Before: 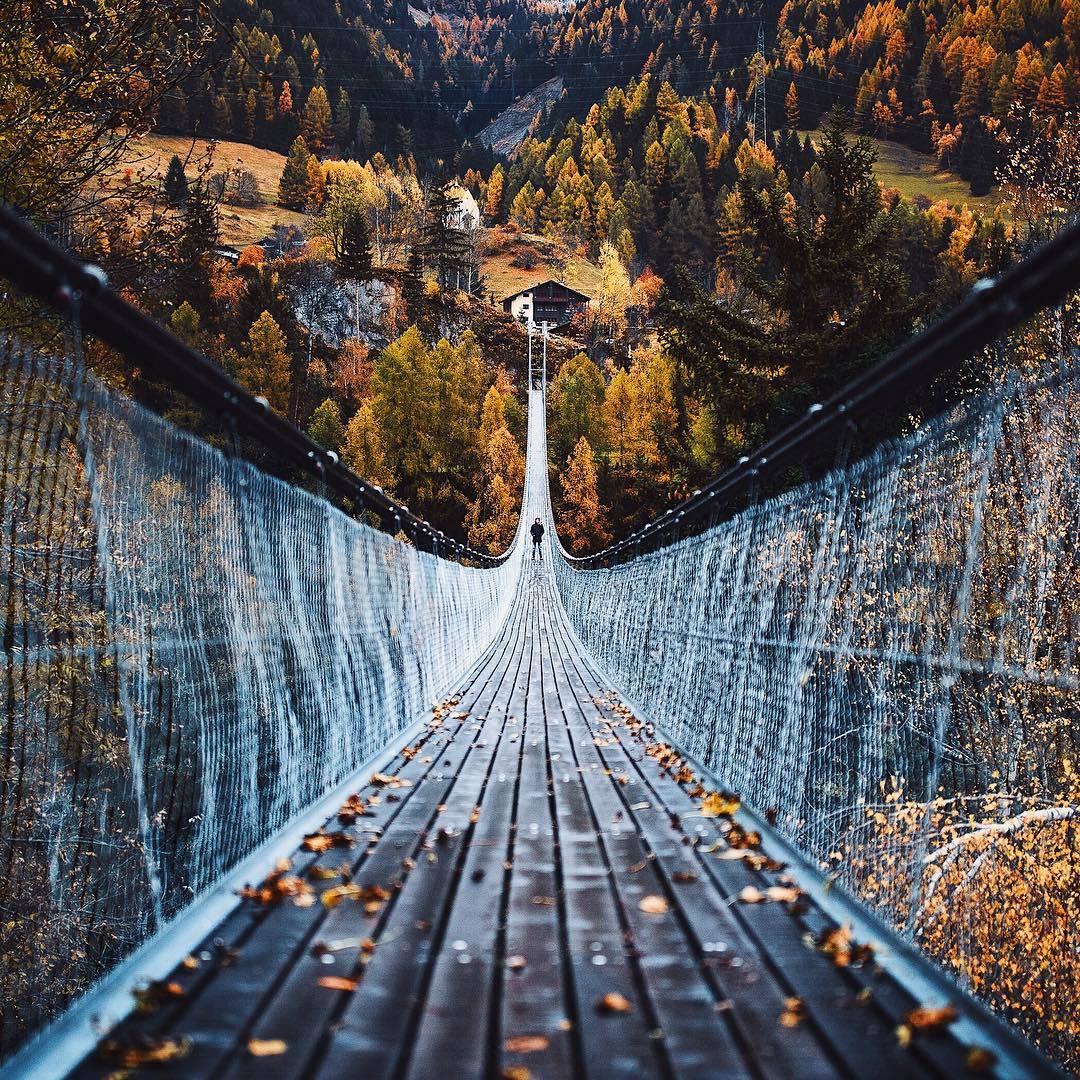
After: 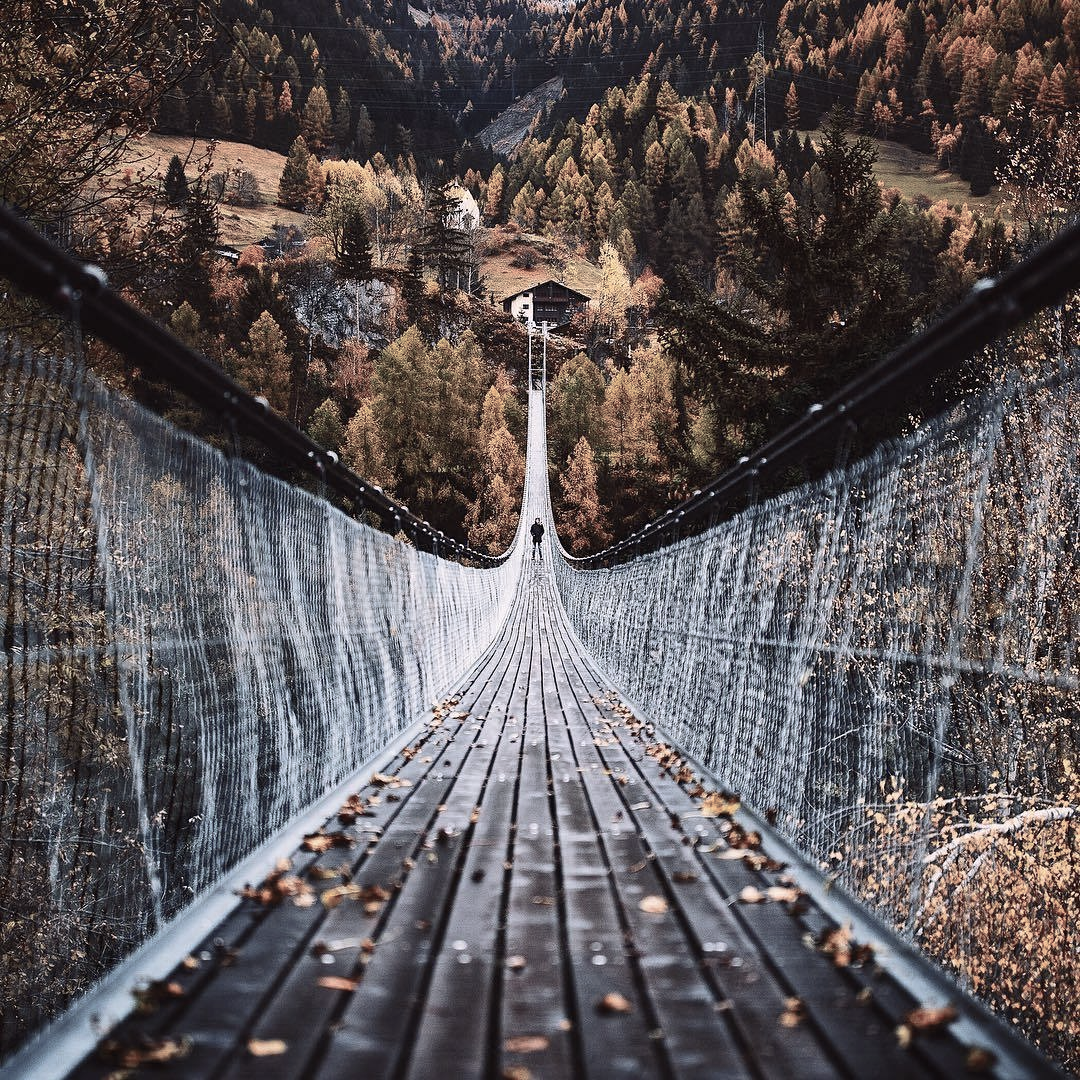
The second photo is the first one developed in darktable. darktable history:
color balance rgb: power › chroma 1.041%, power › hue 28.83°, highlights gain › chroma 1.502%, highlights gain › hue 310.54°, perceptual saturation grading › global saturation -28.14%, perceptual saturation grading › highlights -20.177%, perceptual saturation grading › mid-tones -23.915%, perceptual saturation grading › shadows -23.696%
